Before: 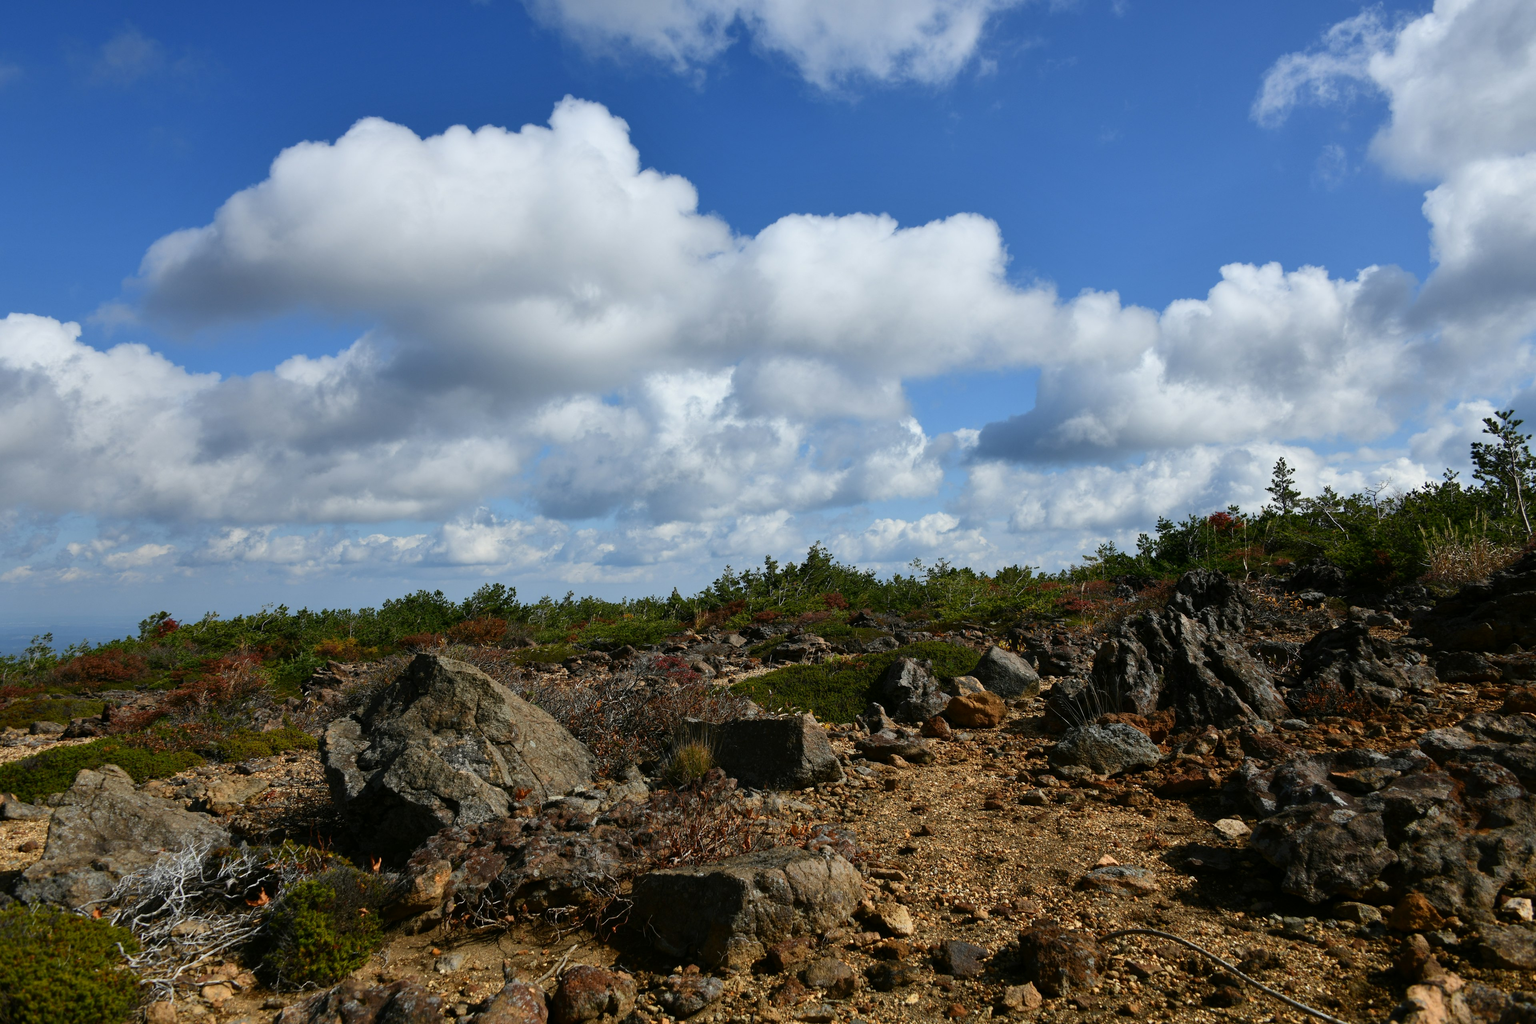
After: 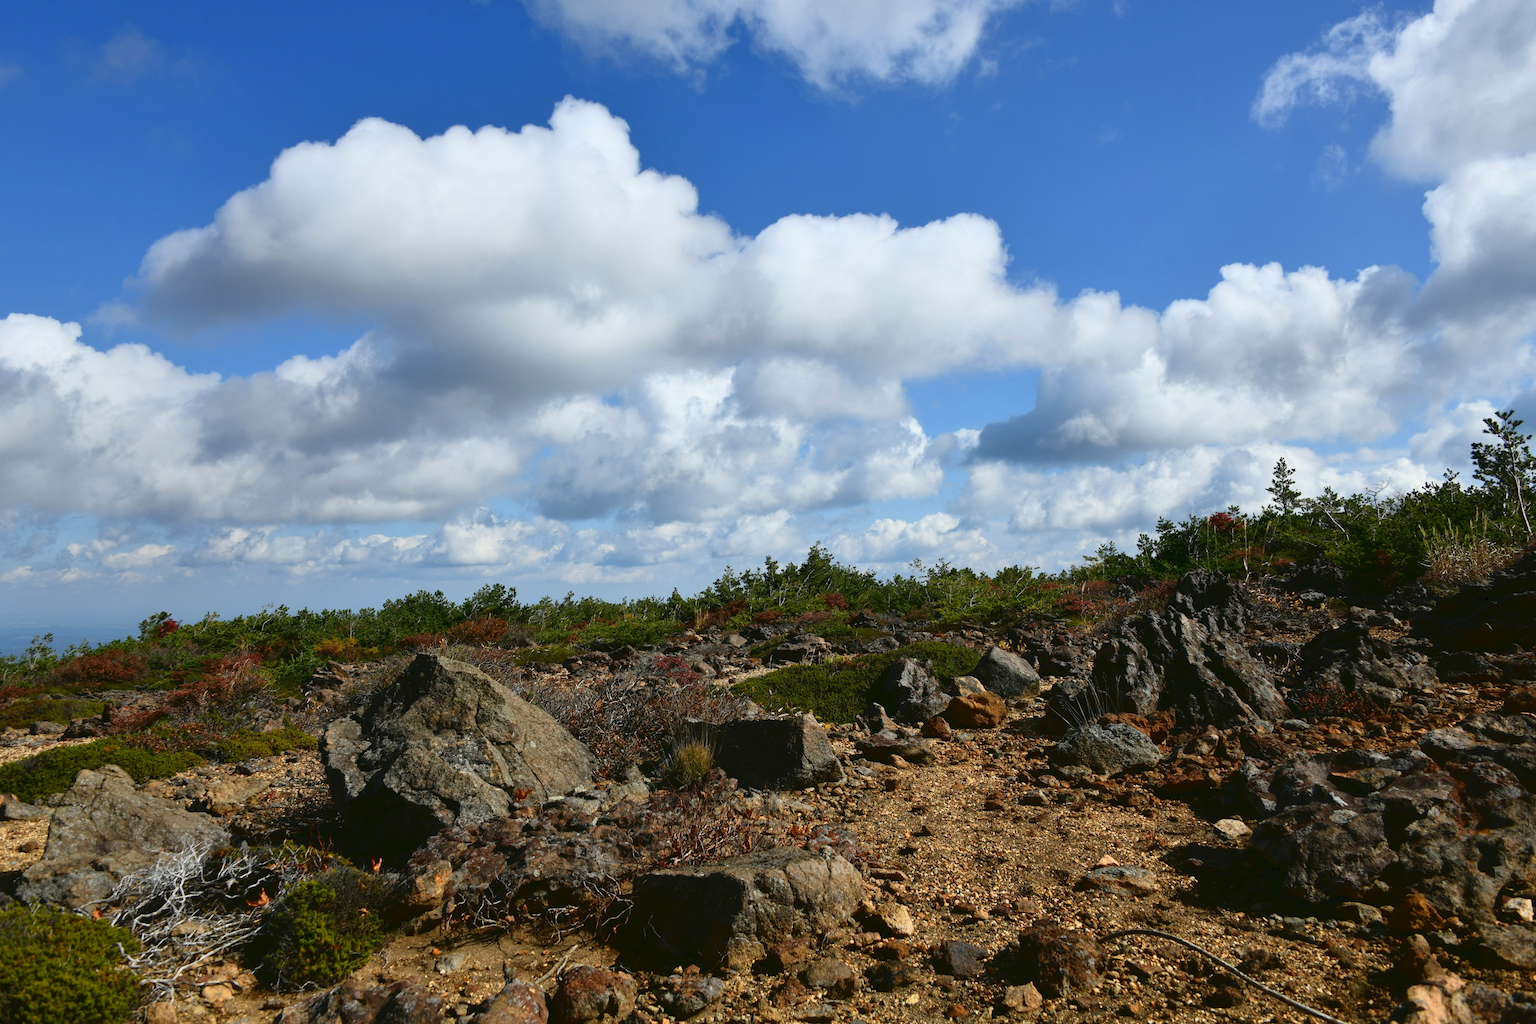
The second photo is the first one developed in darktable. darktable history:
tone curve: curves: ch0 [(0, 0) (0.003, 0.049) (0.011, 0.051) (0.025, 0.055) (0.044, 0.065) (0.069, 0.081) (0.1, 0.11) (0.136, 0.15) (0.177, 0.195) (0.224, 0.242) (0.277, 0.308) (0.335, 0.375) (0.399, 0.436) (0.468, 0.5) (0.543, 0.574) (0.623, 0.665) (0.709, 0.761) (0.801, 0.851) (0.898, 0.933) (1, 1)], color space Lab, linked channels, preserve colors none
exposure: compensate highlight preservation false
